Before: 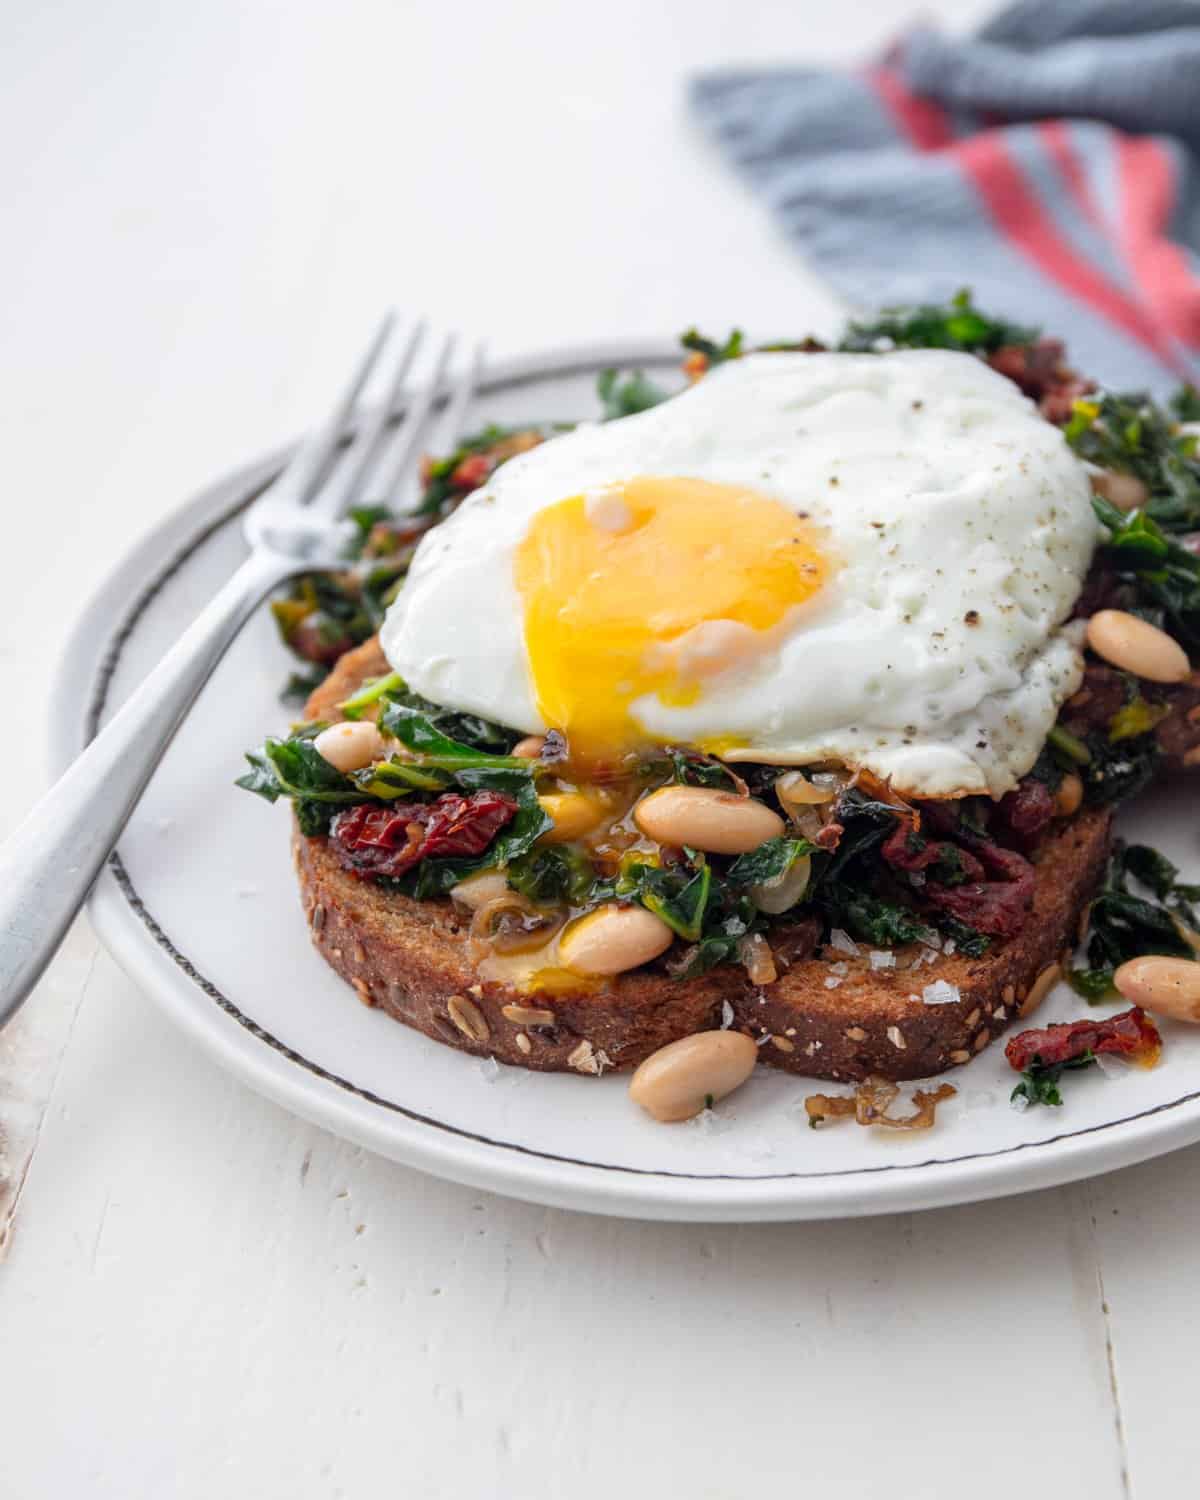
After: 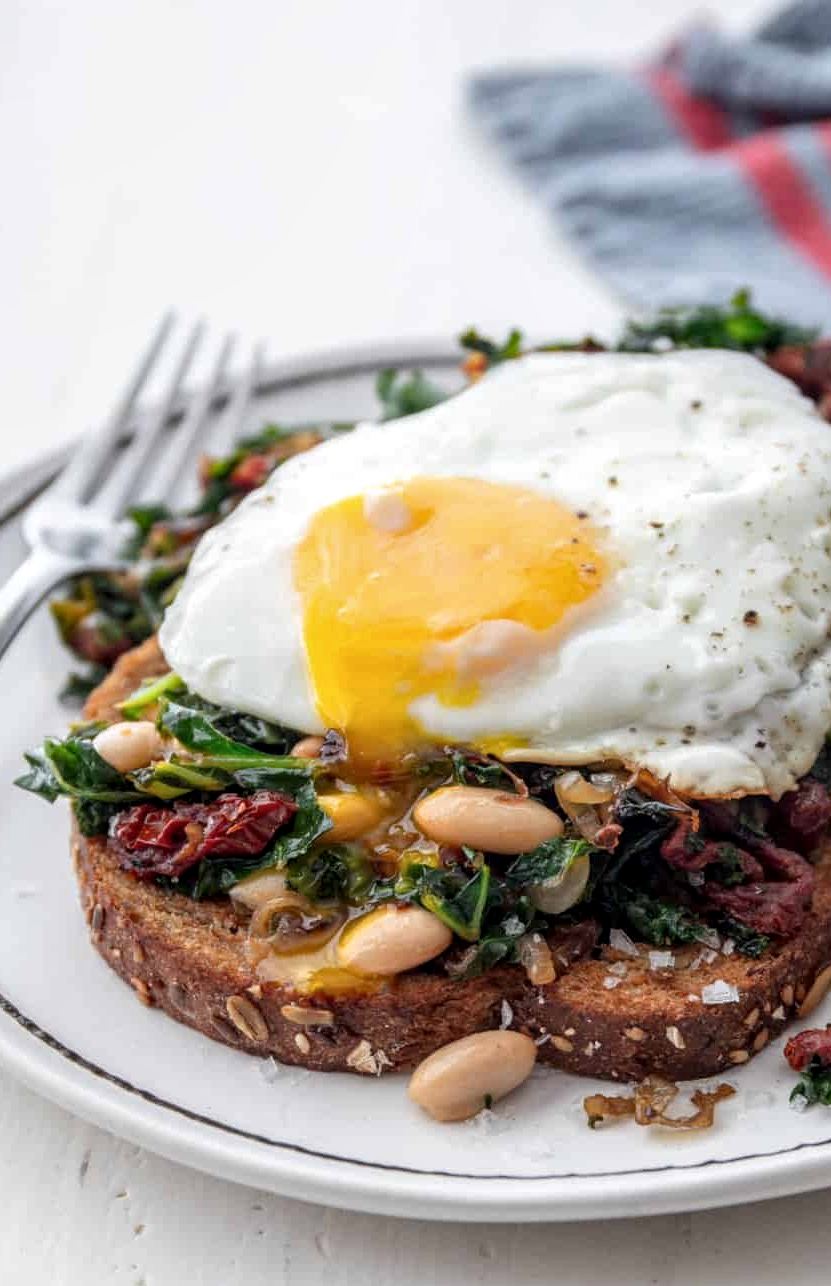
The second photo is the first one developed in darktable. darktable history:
contrast brightness saturation: saturation -0.043
crop: left 18.488%, right 12.253%, bottom 14.238%
local contrast: detail 130%
